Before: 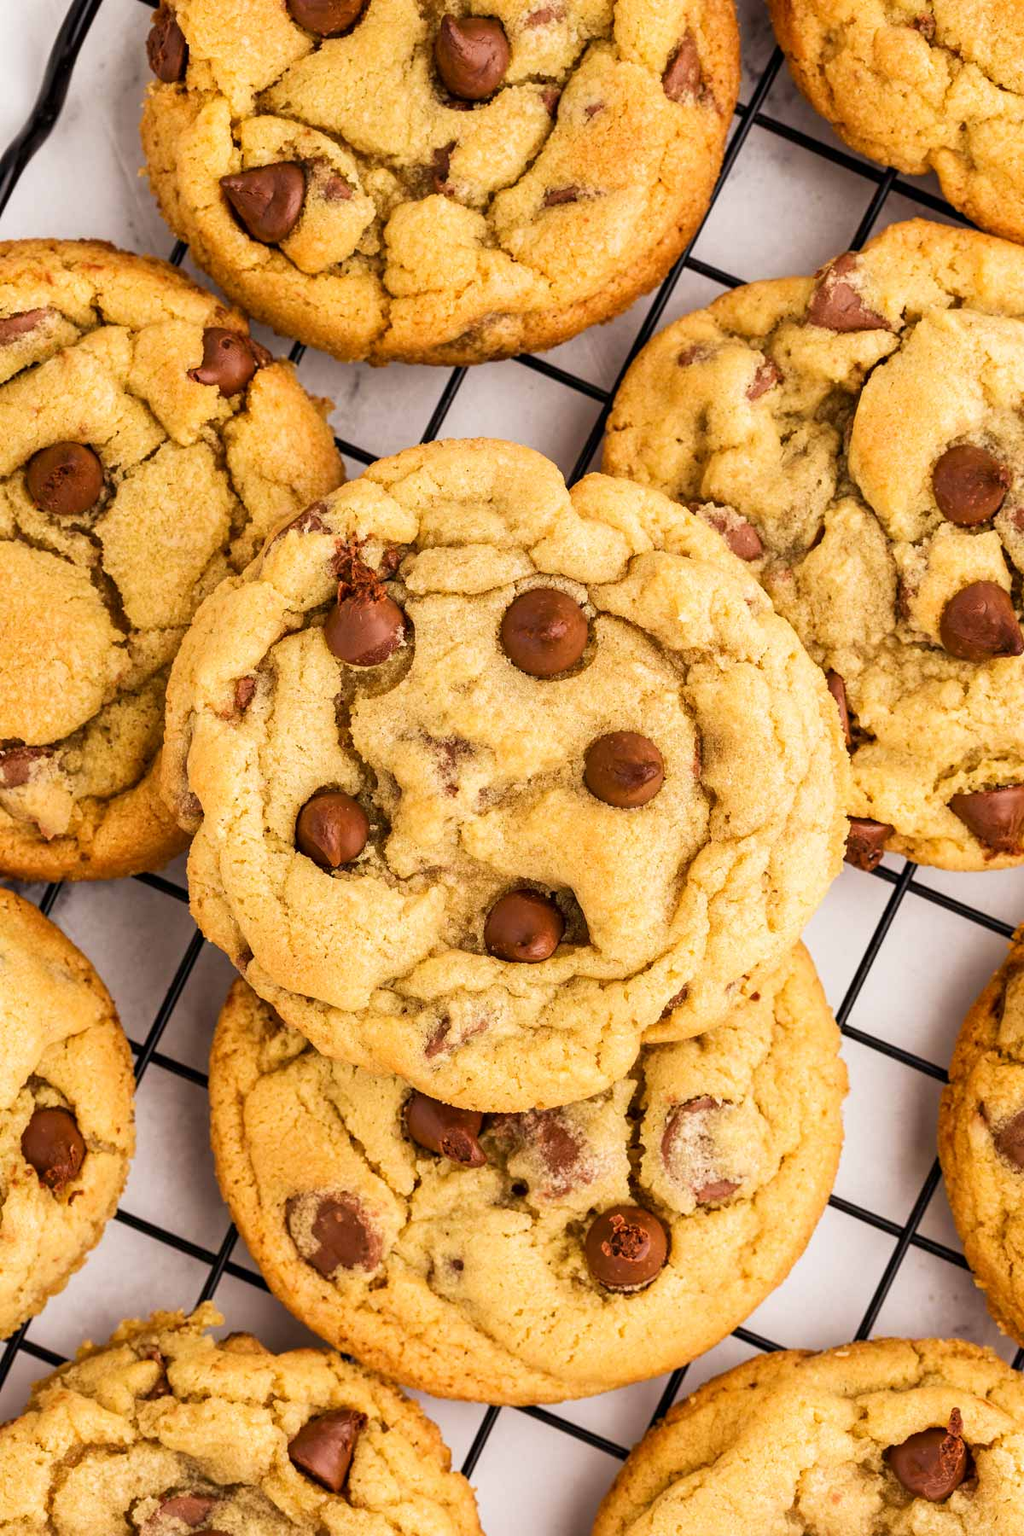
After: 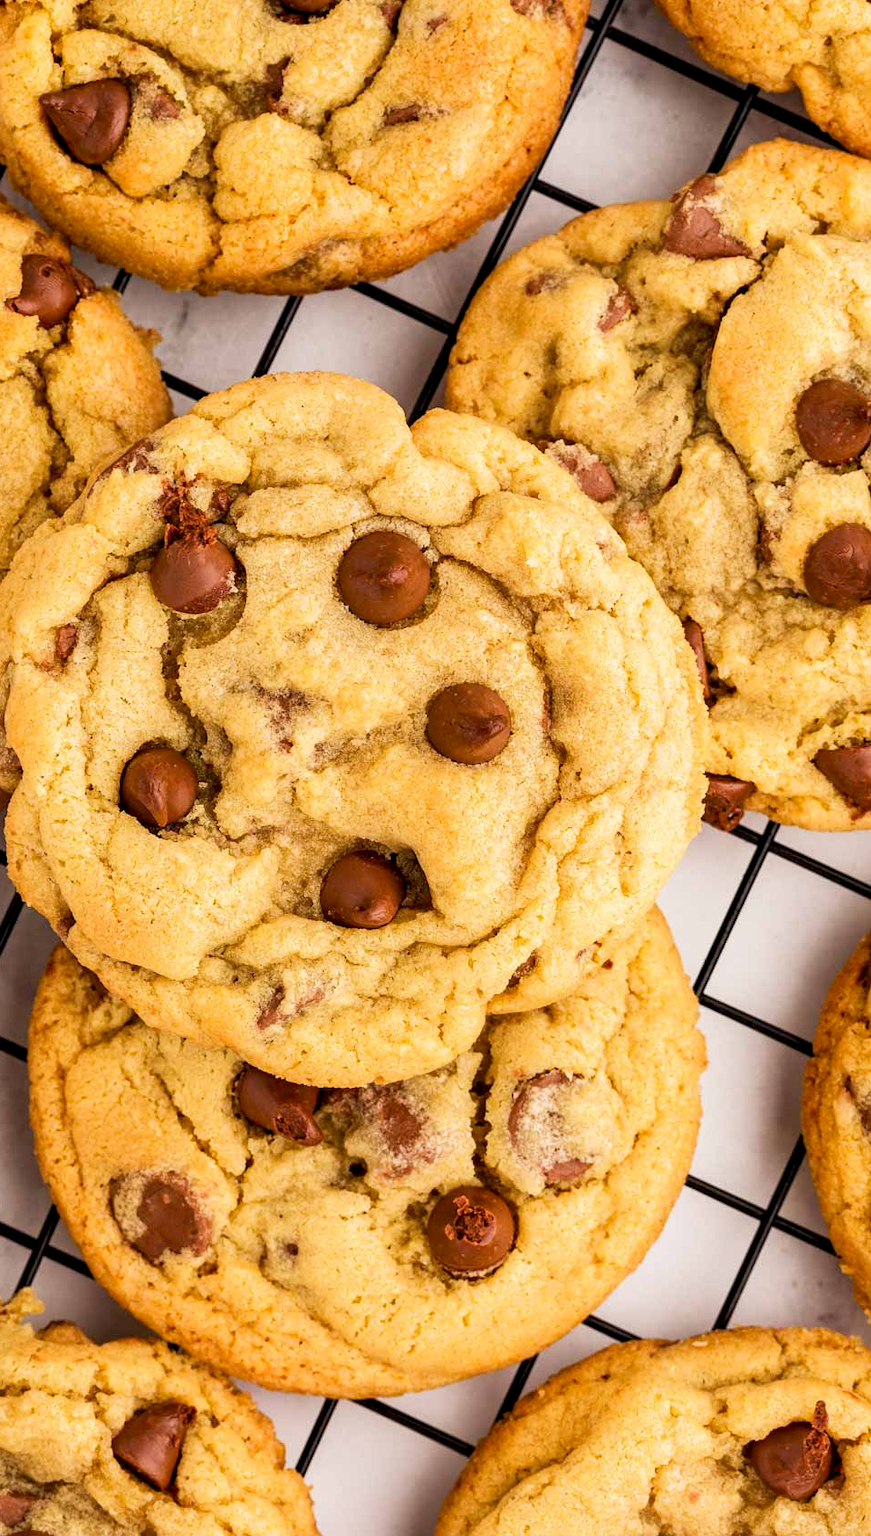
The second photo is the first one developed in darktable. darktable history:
exposure: black level correction 0.005, exposure 0.017 EV, compensate highlight preservation false
crop and rotate: left 17.915%, top 5.745%, right 1.852%
